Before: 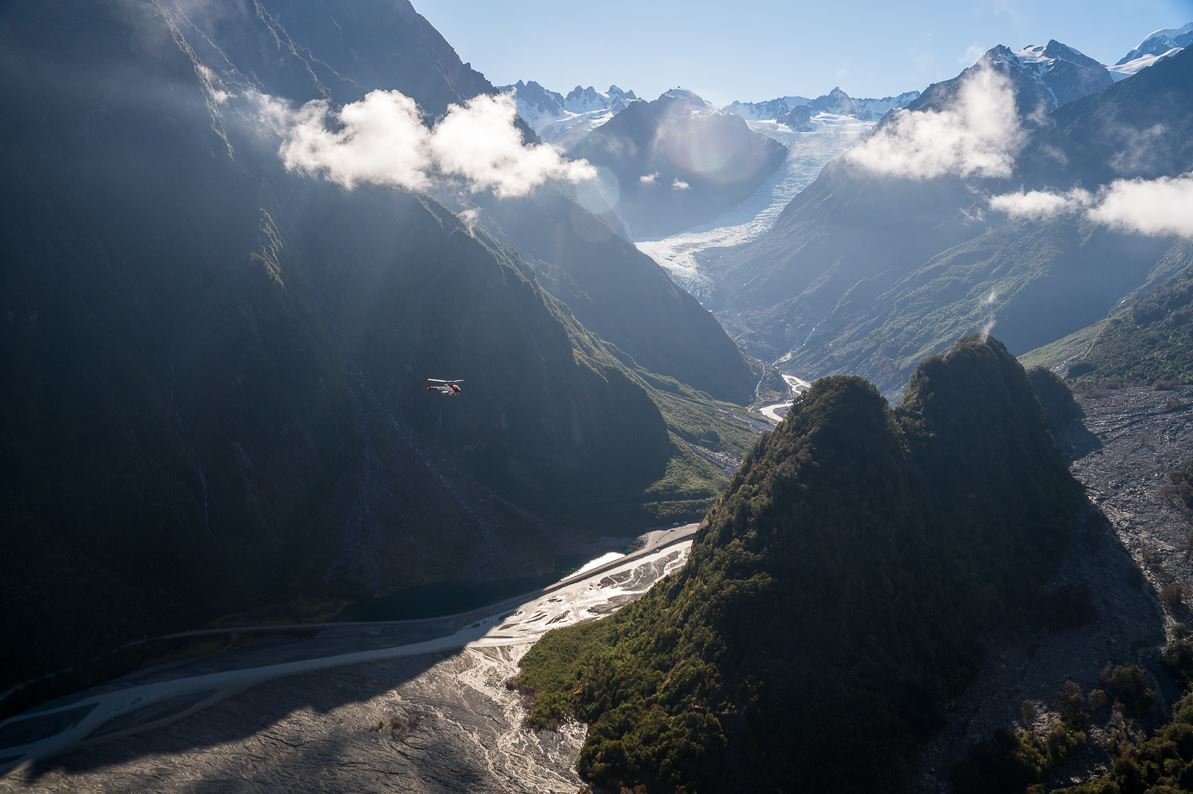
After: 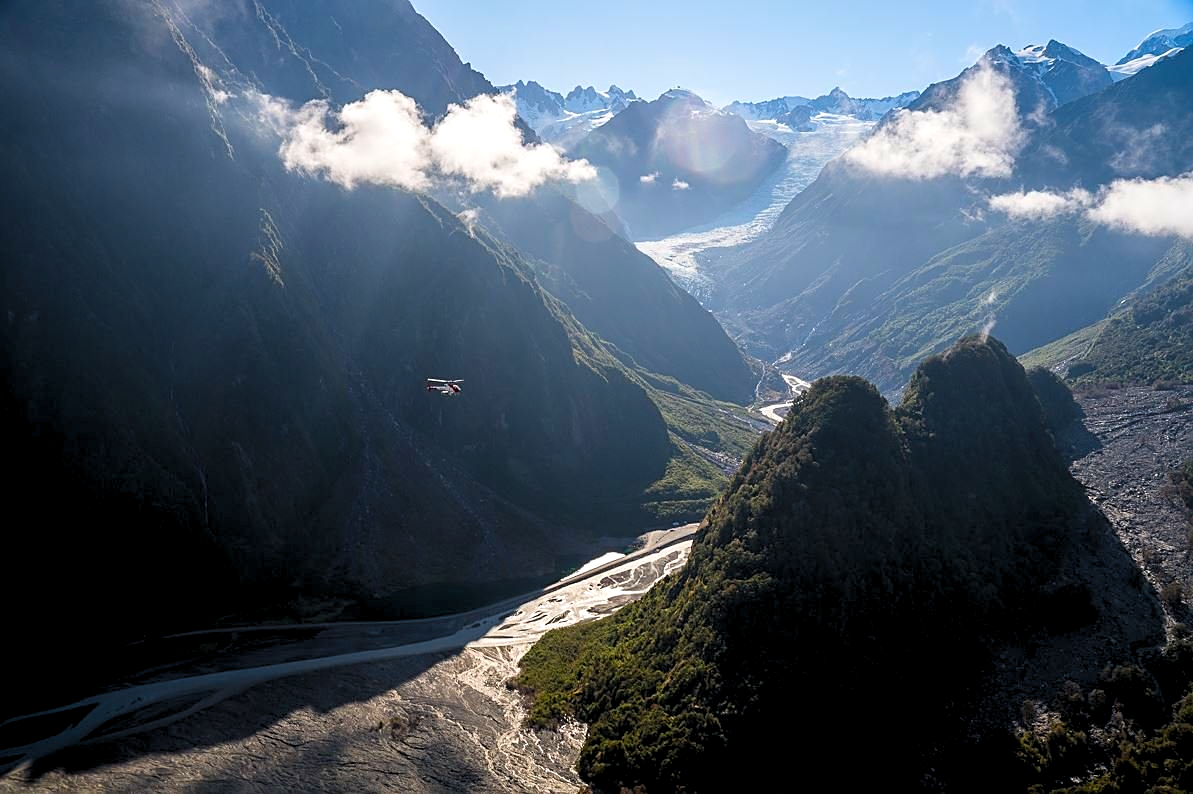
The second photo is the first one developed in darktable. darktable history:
color balance rgb: perceptual saturation grading › global saturation 25%, global vibrance 20%
sharpen: on, module defaults
levels: levels [0.073, 0.497, 0.972]
